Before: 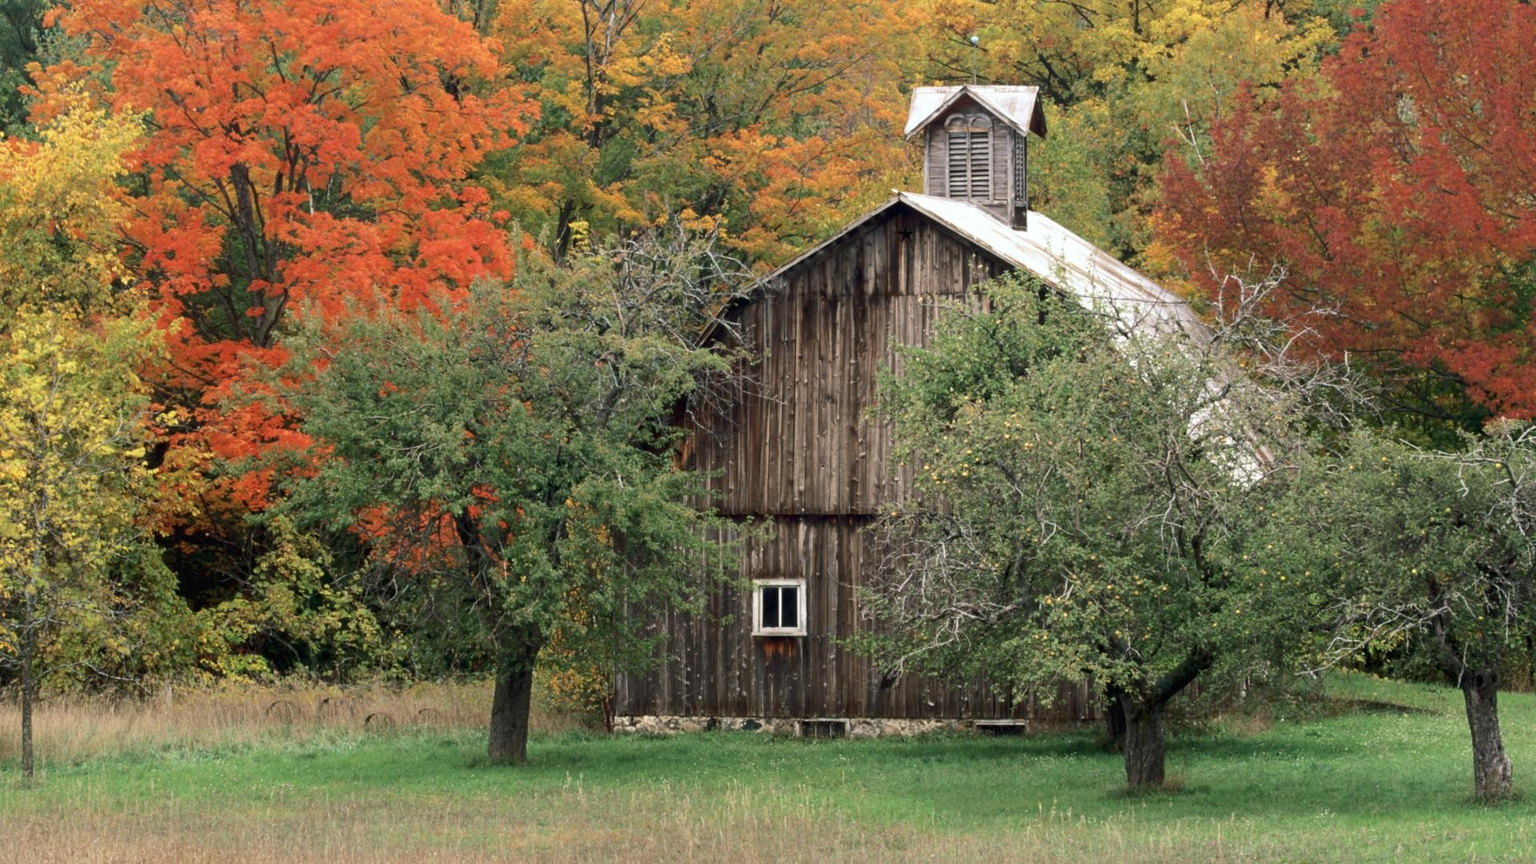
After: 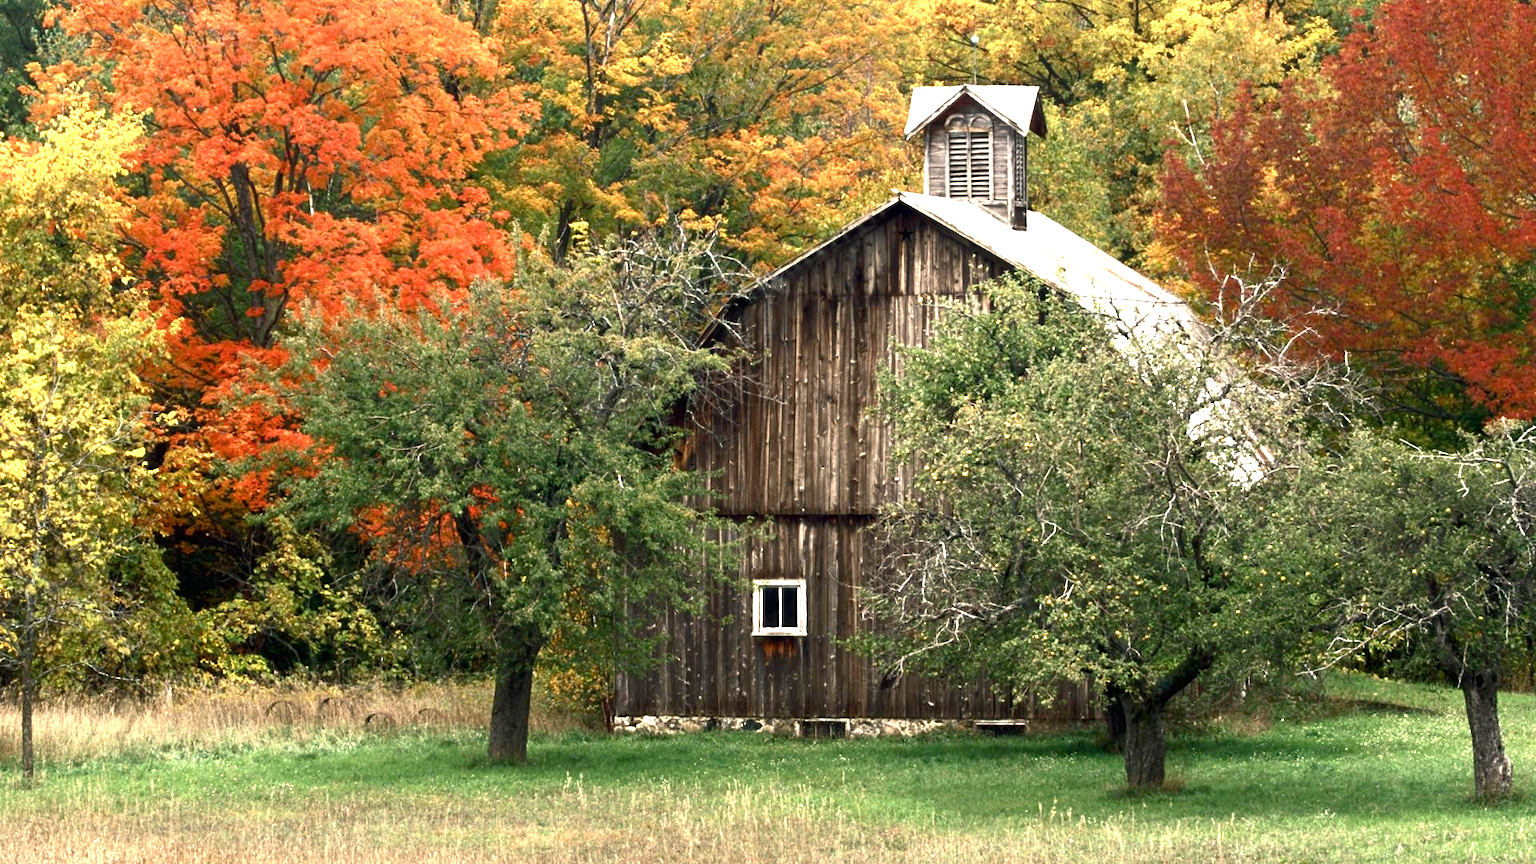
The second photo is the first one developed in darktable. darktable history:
color balance rgb: power › luminance -9.105%, highlights gain › chroma 3.004%, highlights gain › hue 78.79°, perceptual saturation grading › global saturation 20%, perceptual saturation grading › highlights -25.337%, perceptual saturation grading › shadows 25.897%, contrast 4.444%
exposure: exposure 0.603 EV, compensate highlight preservation false
tone equalizer: -8 EV 0 EV, -7 EV -0.001 EV, -6 EV 0.002 EV, -5 EV -0.061 EV, -4 EV -0.152 EV, -3 EV -0.141 EV, -2 EV 0.262 EV, -1 EV 0.707 EV, +0 EV 0.51 EV, edges refinement/feathering 500, mask exposure compensation -1.57 EV, preserve details no
